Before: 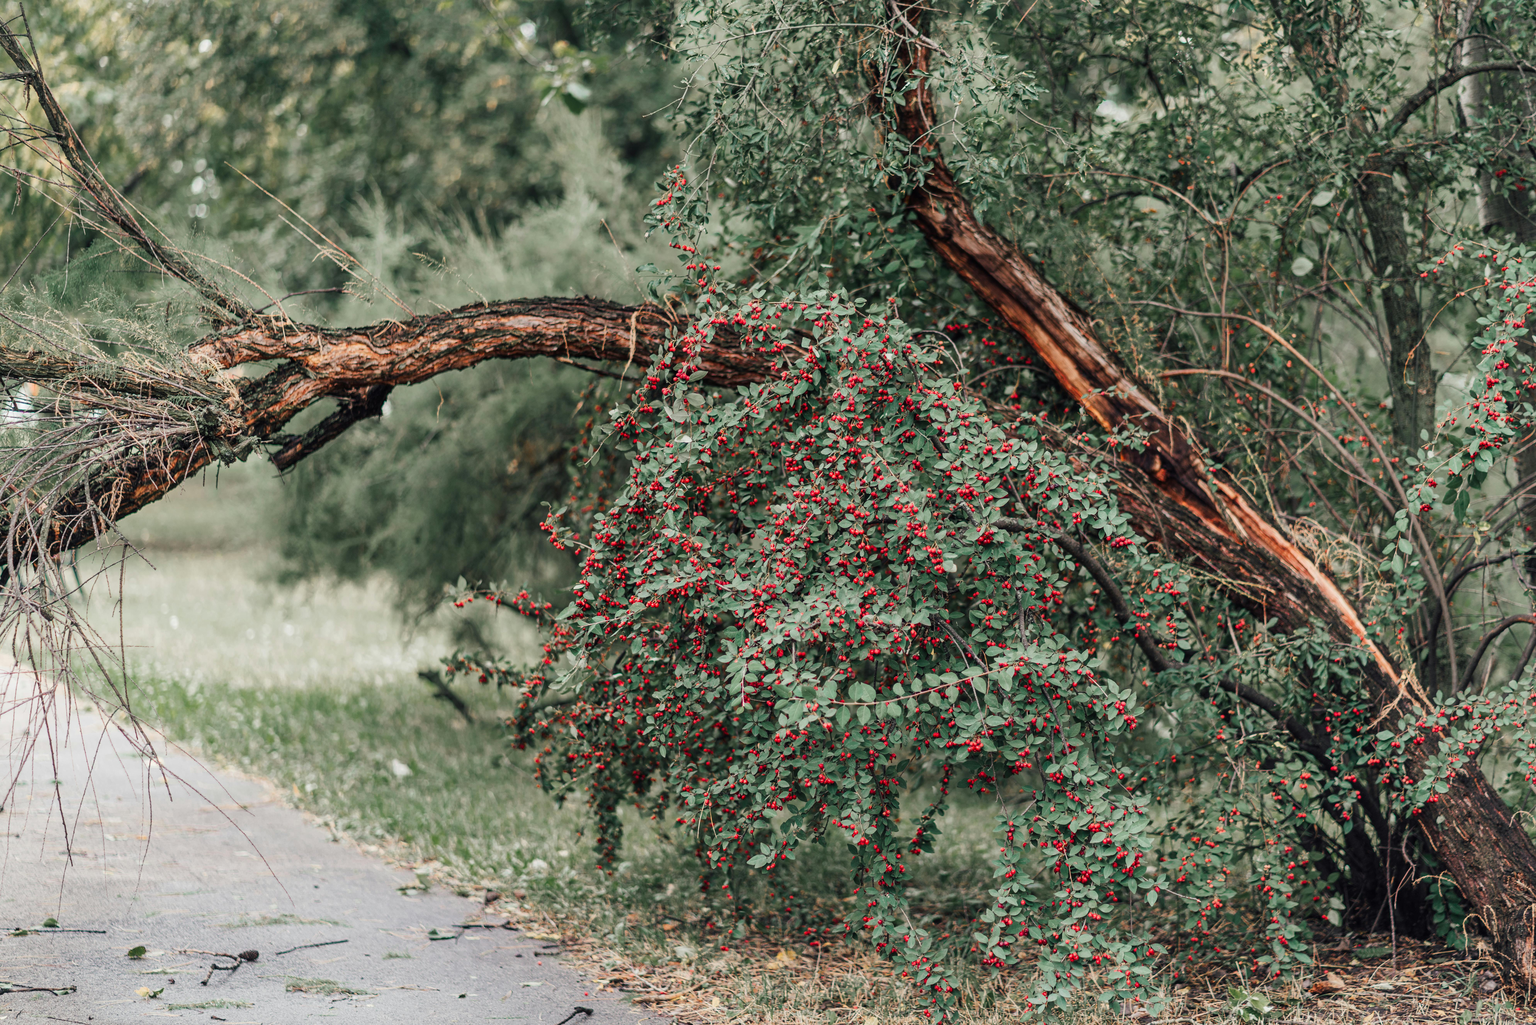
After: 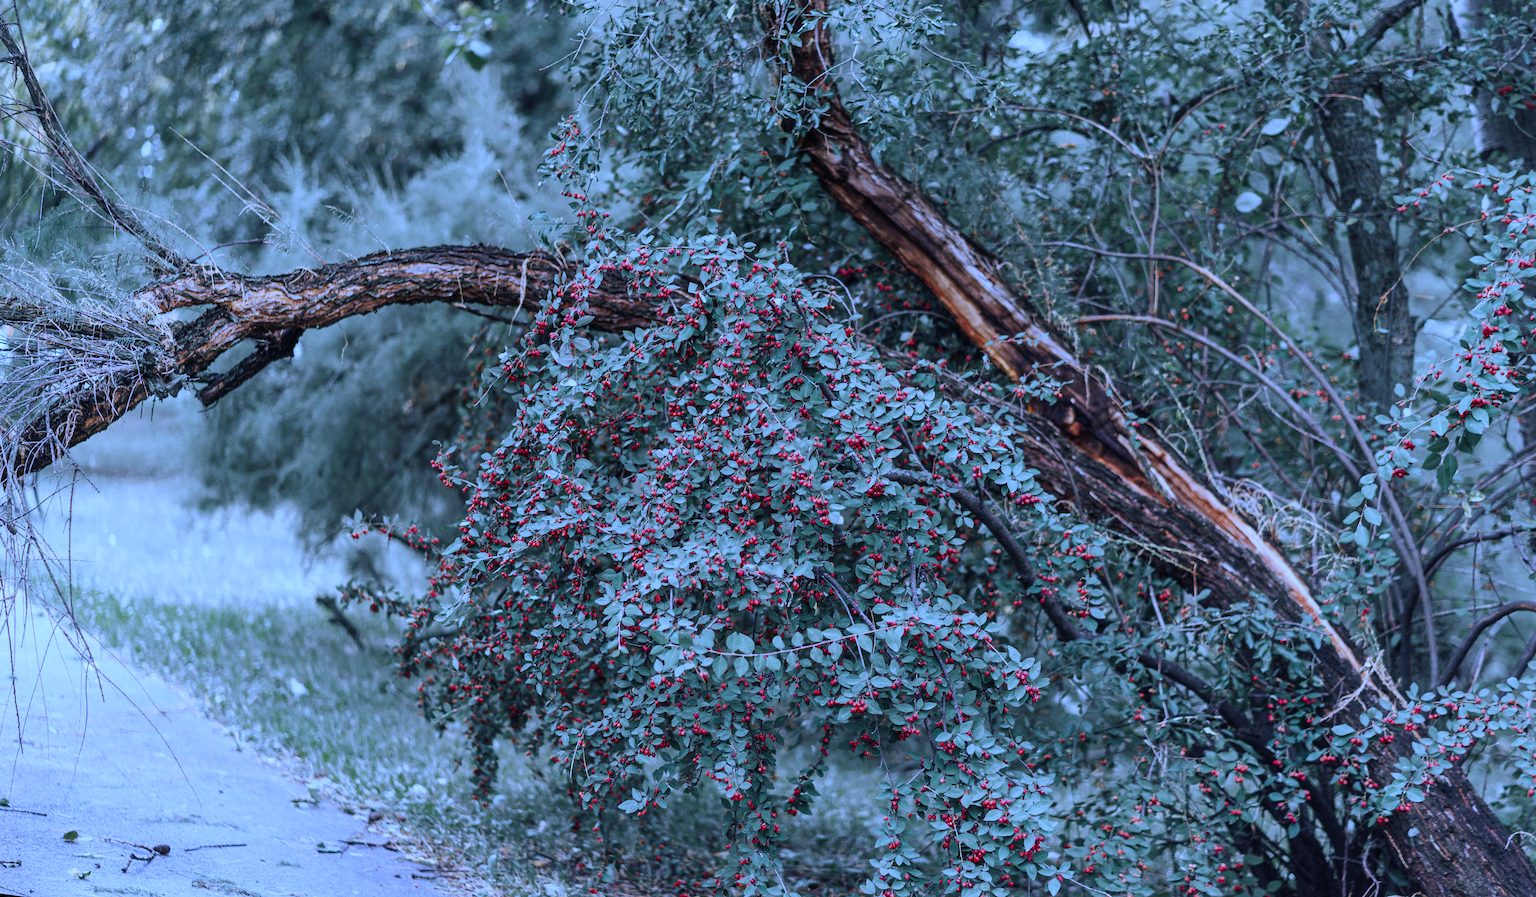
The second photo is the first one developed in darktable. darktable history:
rotate and perspective: rotation 1.69°, lens shift (vertical) -0.023, lens shift (horizontal) -0.291, crop left 0.025, crop right 0.988, crop top 0.092, crop bottom 0.842
white balance: red 0.766, blue 1.537
